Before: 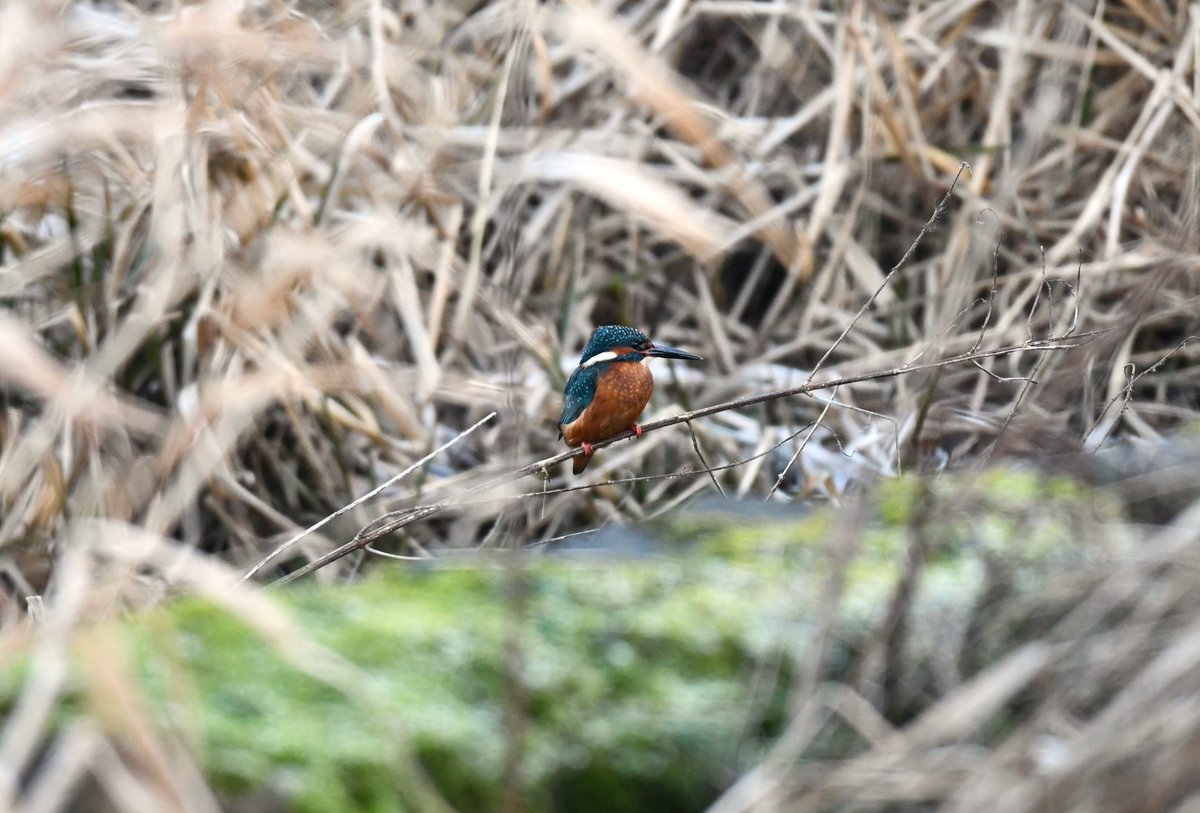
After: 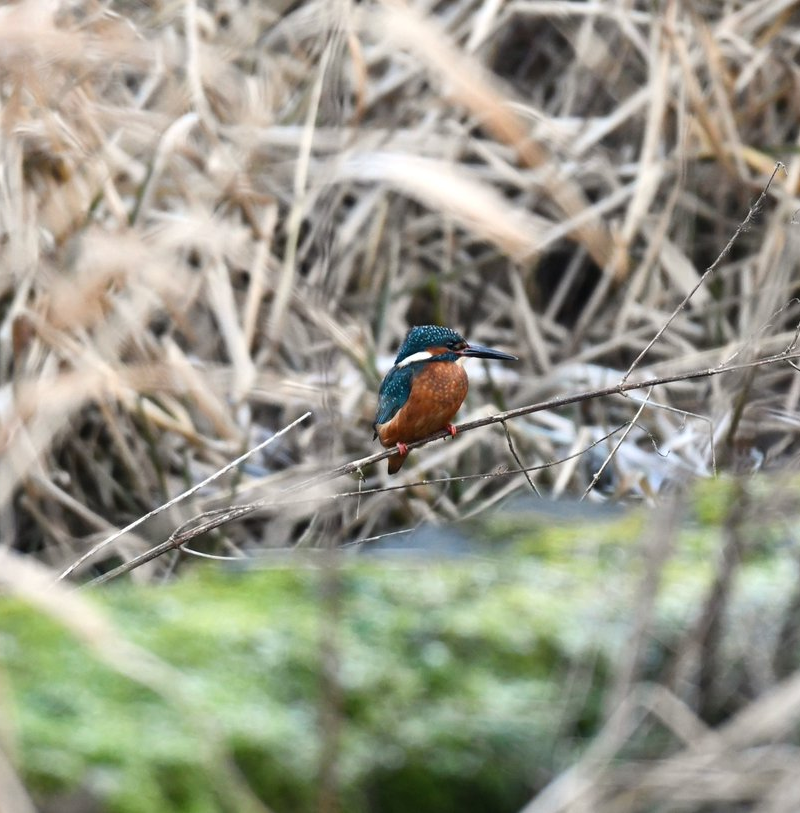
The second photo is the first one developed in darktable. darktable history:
crop: left 15.433%, right 17.842%
